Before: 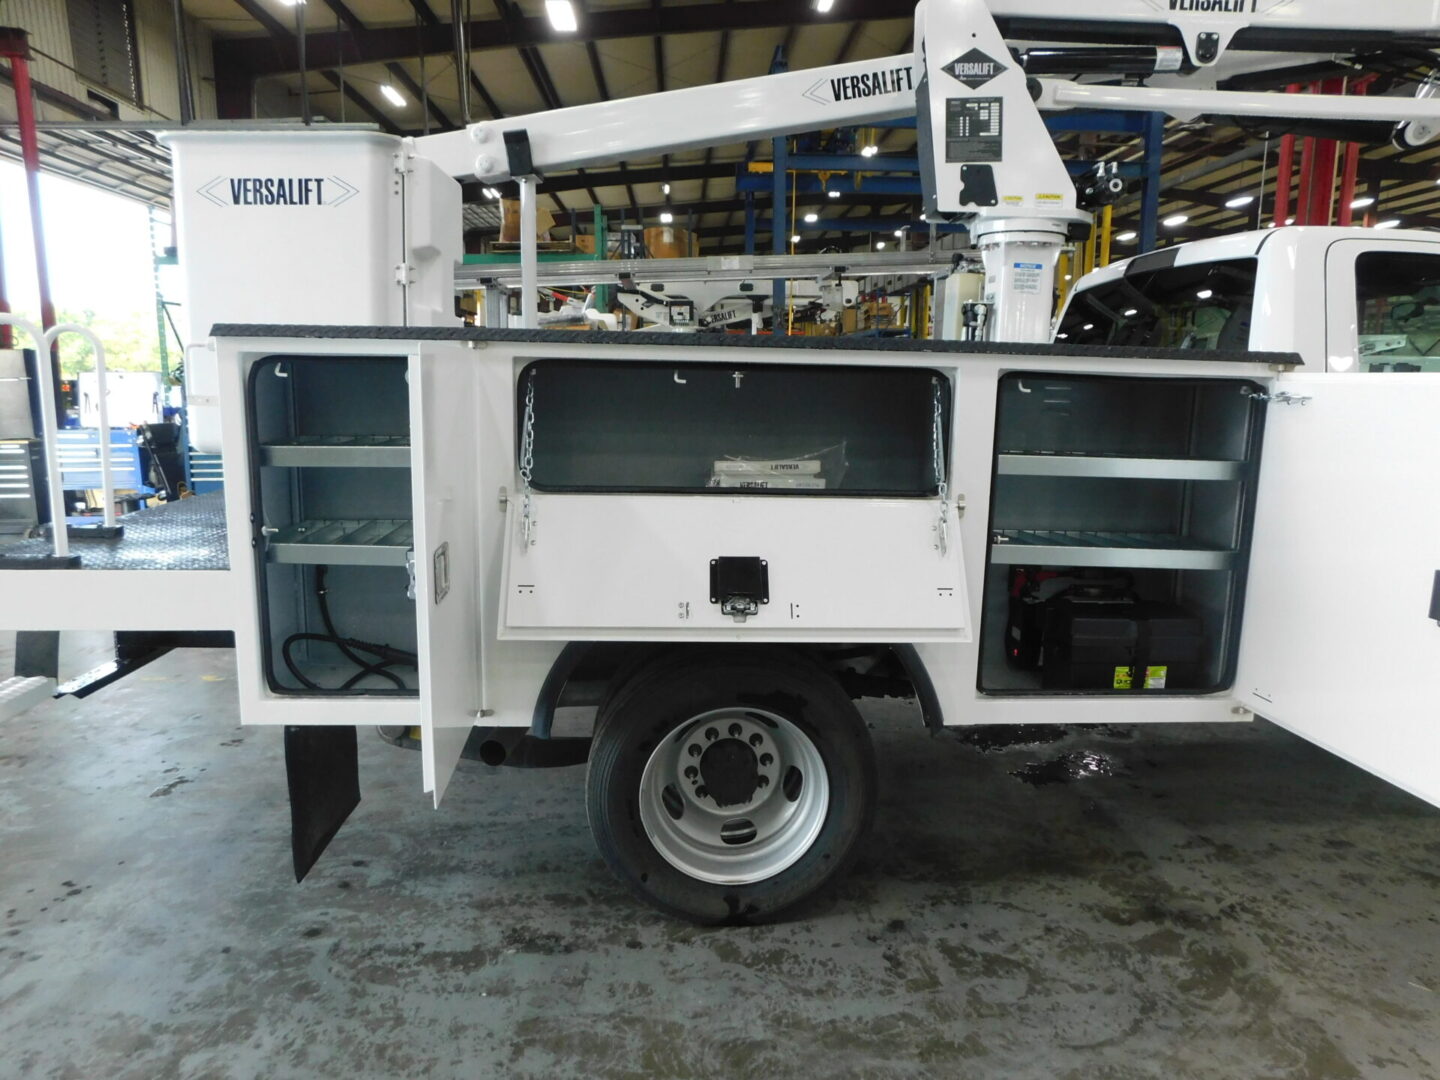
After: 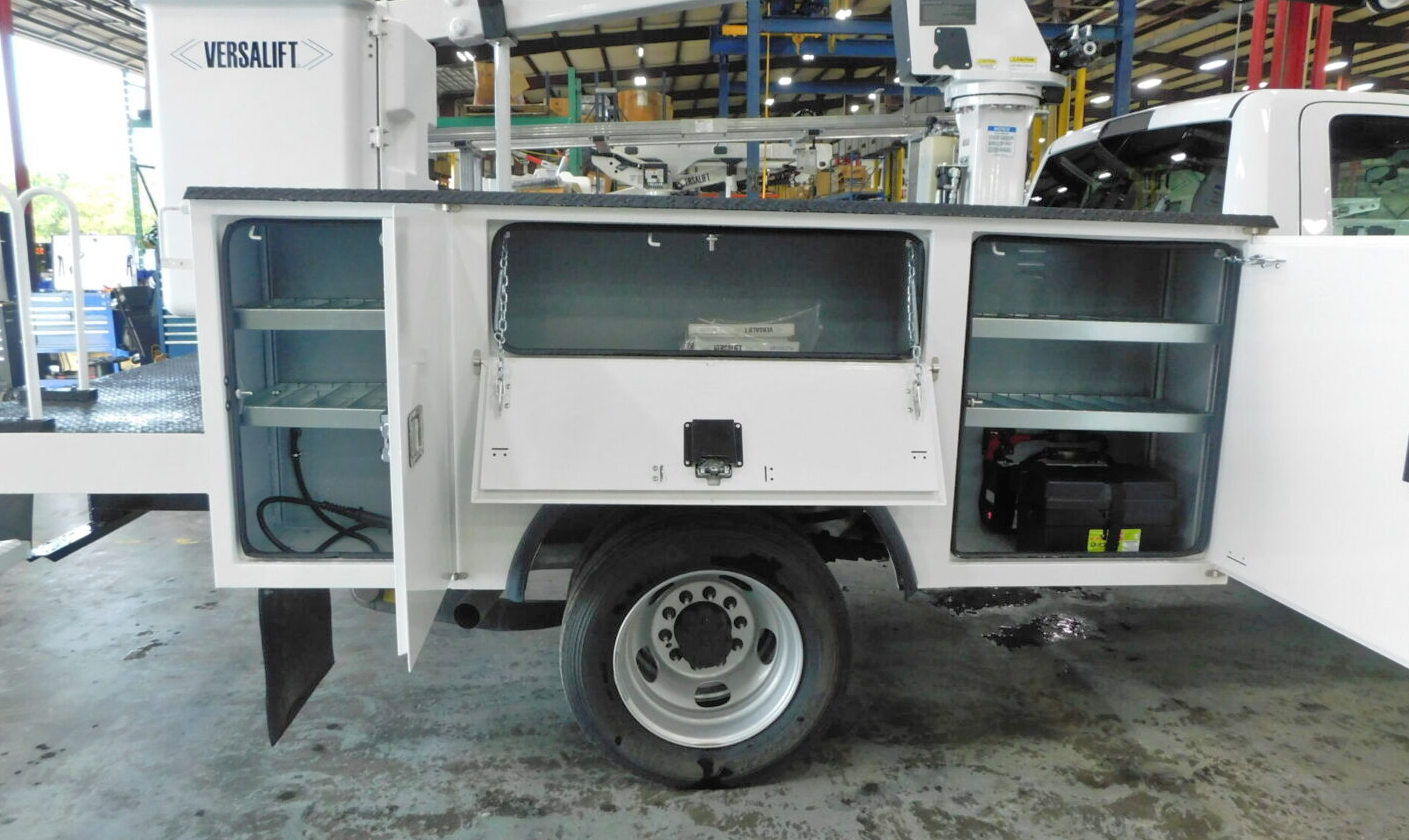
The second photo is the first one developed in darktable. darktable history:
crop and rotate: left 1.84%, top 12.836%, right 0.267%, bottom 9.346%
tone equalizer: -7 EV 0.146 EV, -6 EV 0.64 EV, -5 EV 1.11 EV, -4 EV 1.34 EV, -3 EV 1.17 EV, -2 EV 0.6 EV, -1 EV 0.16 EV
